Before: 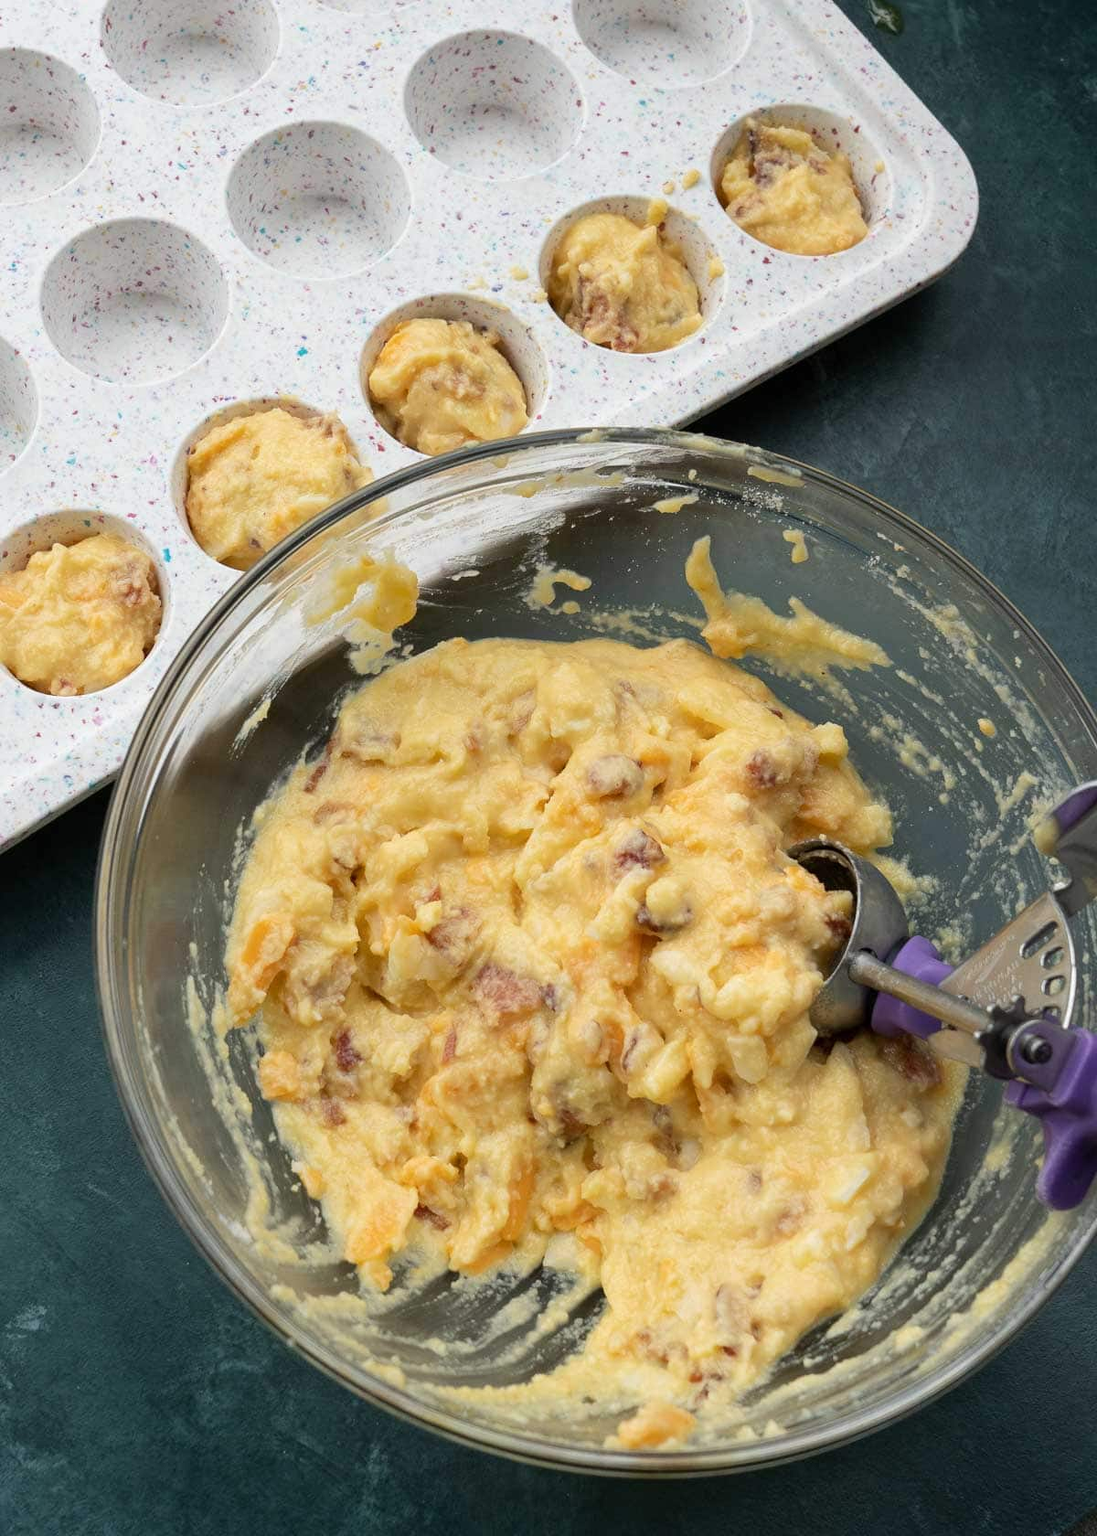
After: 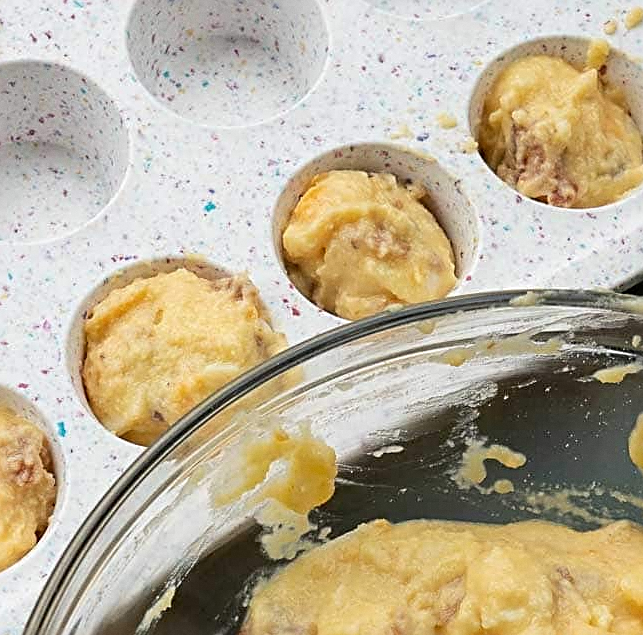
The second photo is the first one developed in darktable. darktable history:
crop: left 10.121%, top 10.631%, right 36.218%, bottom 51.526%
sharpen: radius 2.543, amount 0.636
grain: coarseness 0.09 ISO, strength 10%
